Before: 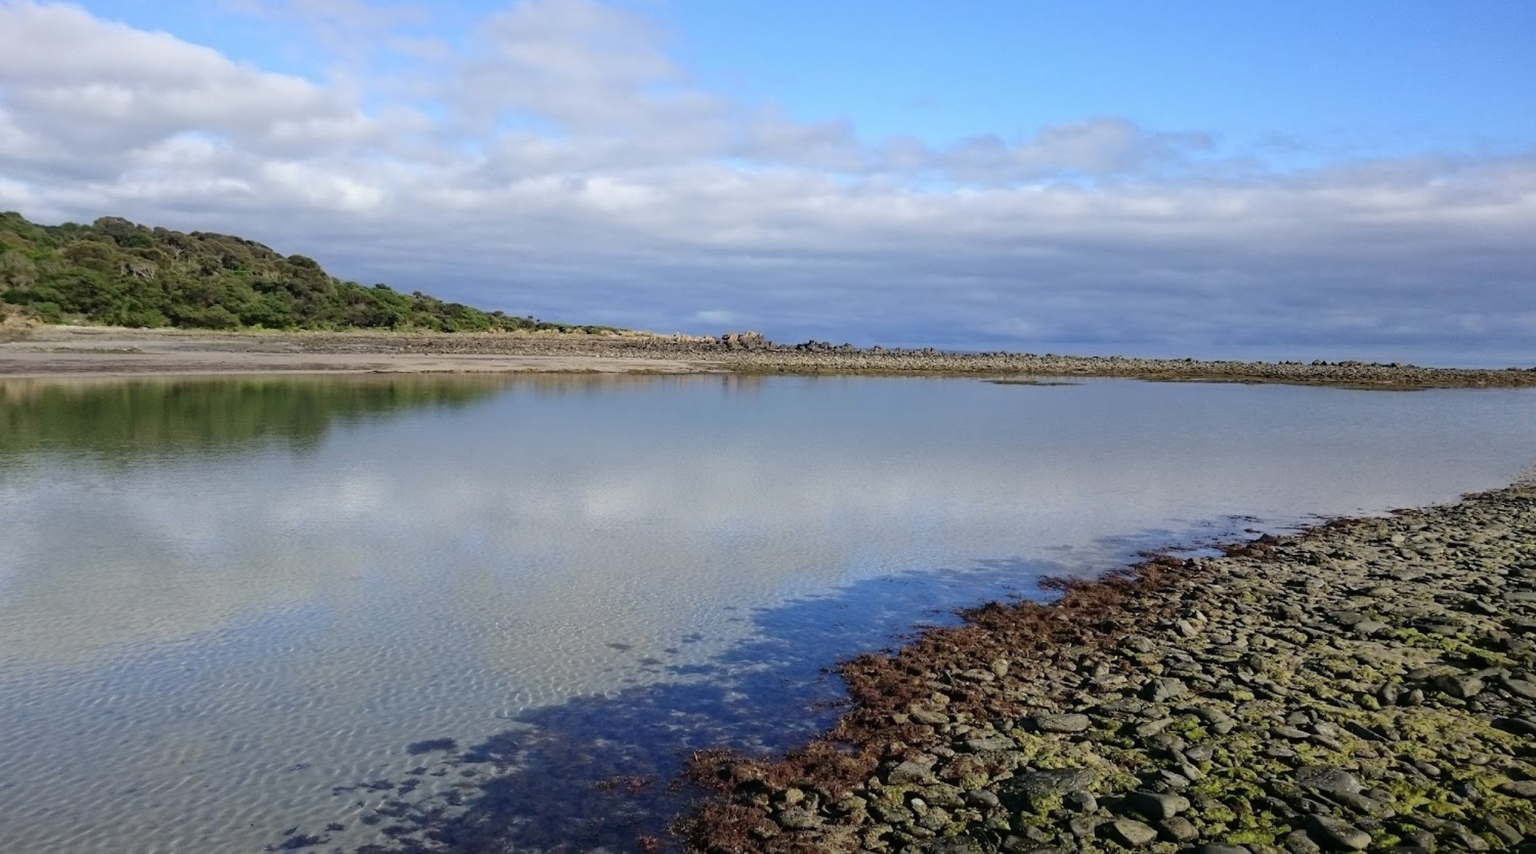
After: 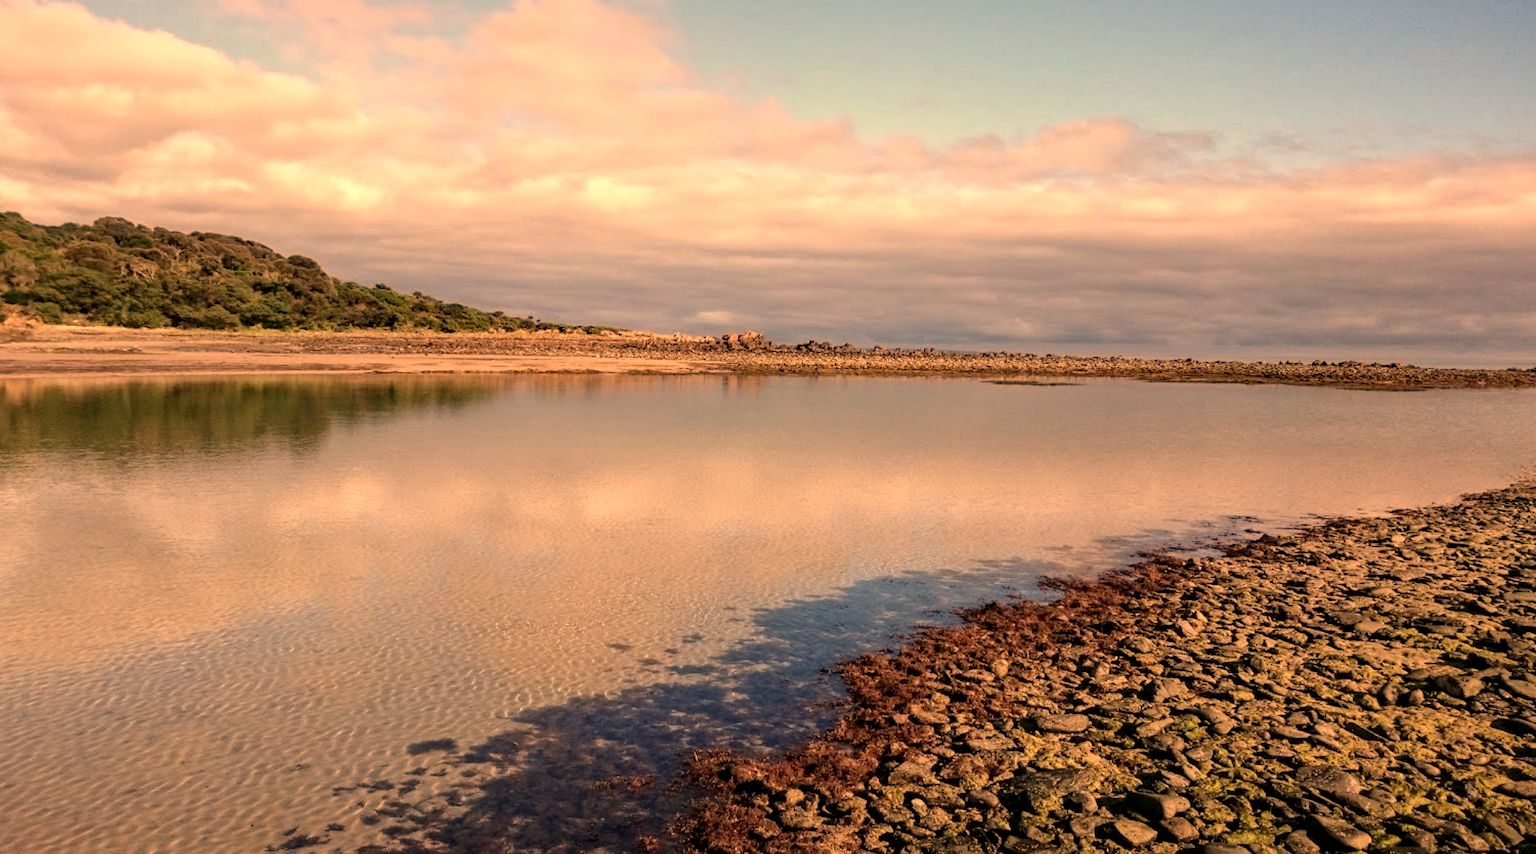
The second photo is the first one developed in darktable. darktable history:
white balance: red 1.467, blue 0.684
local contrast: detail 130%
